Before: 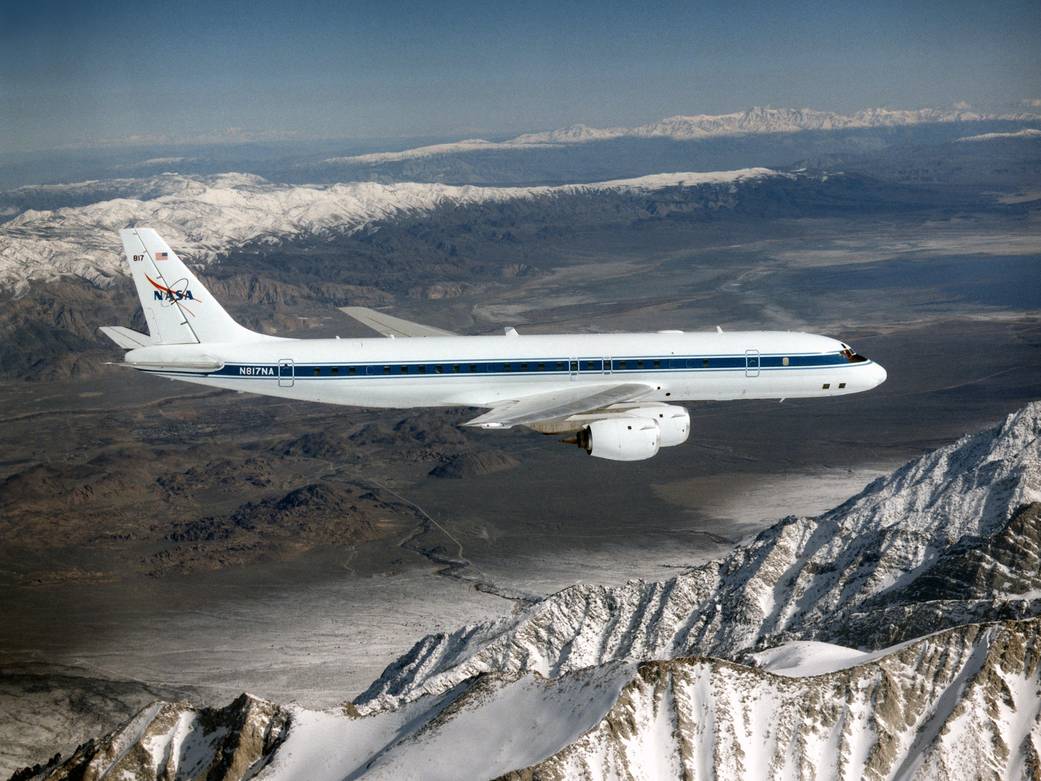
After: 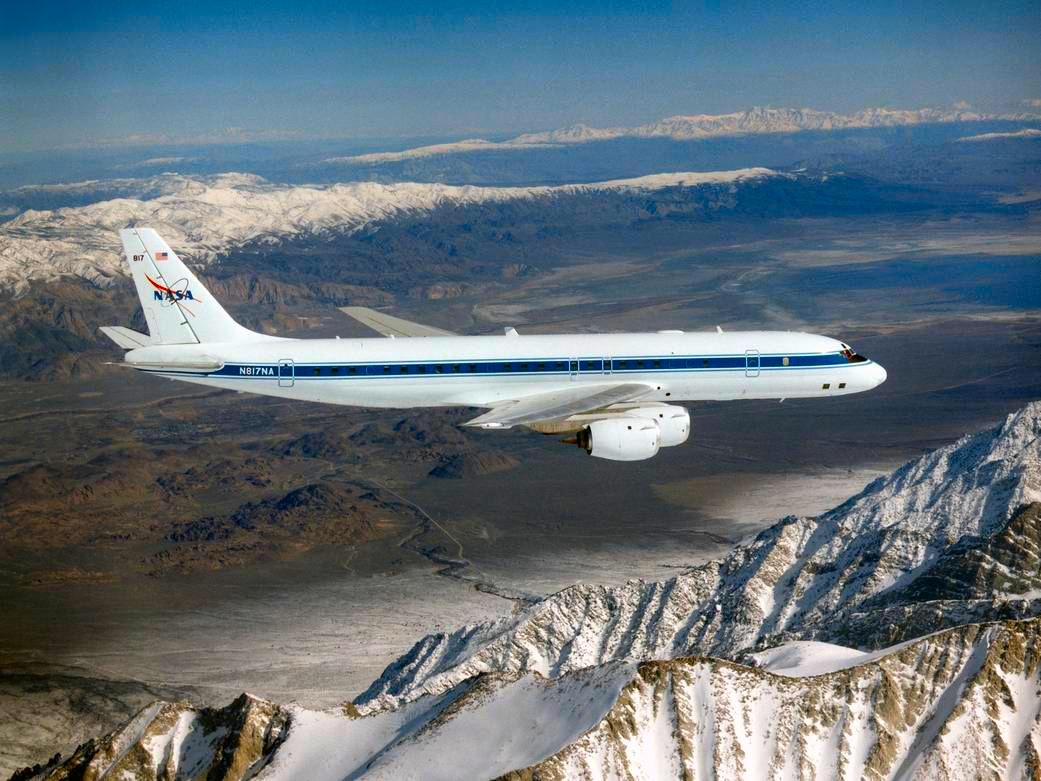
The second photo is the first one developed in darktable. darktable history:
color correction: highlights b* 0.051, saturation 1.78
